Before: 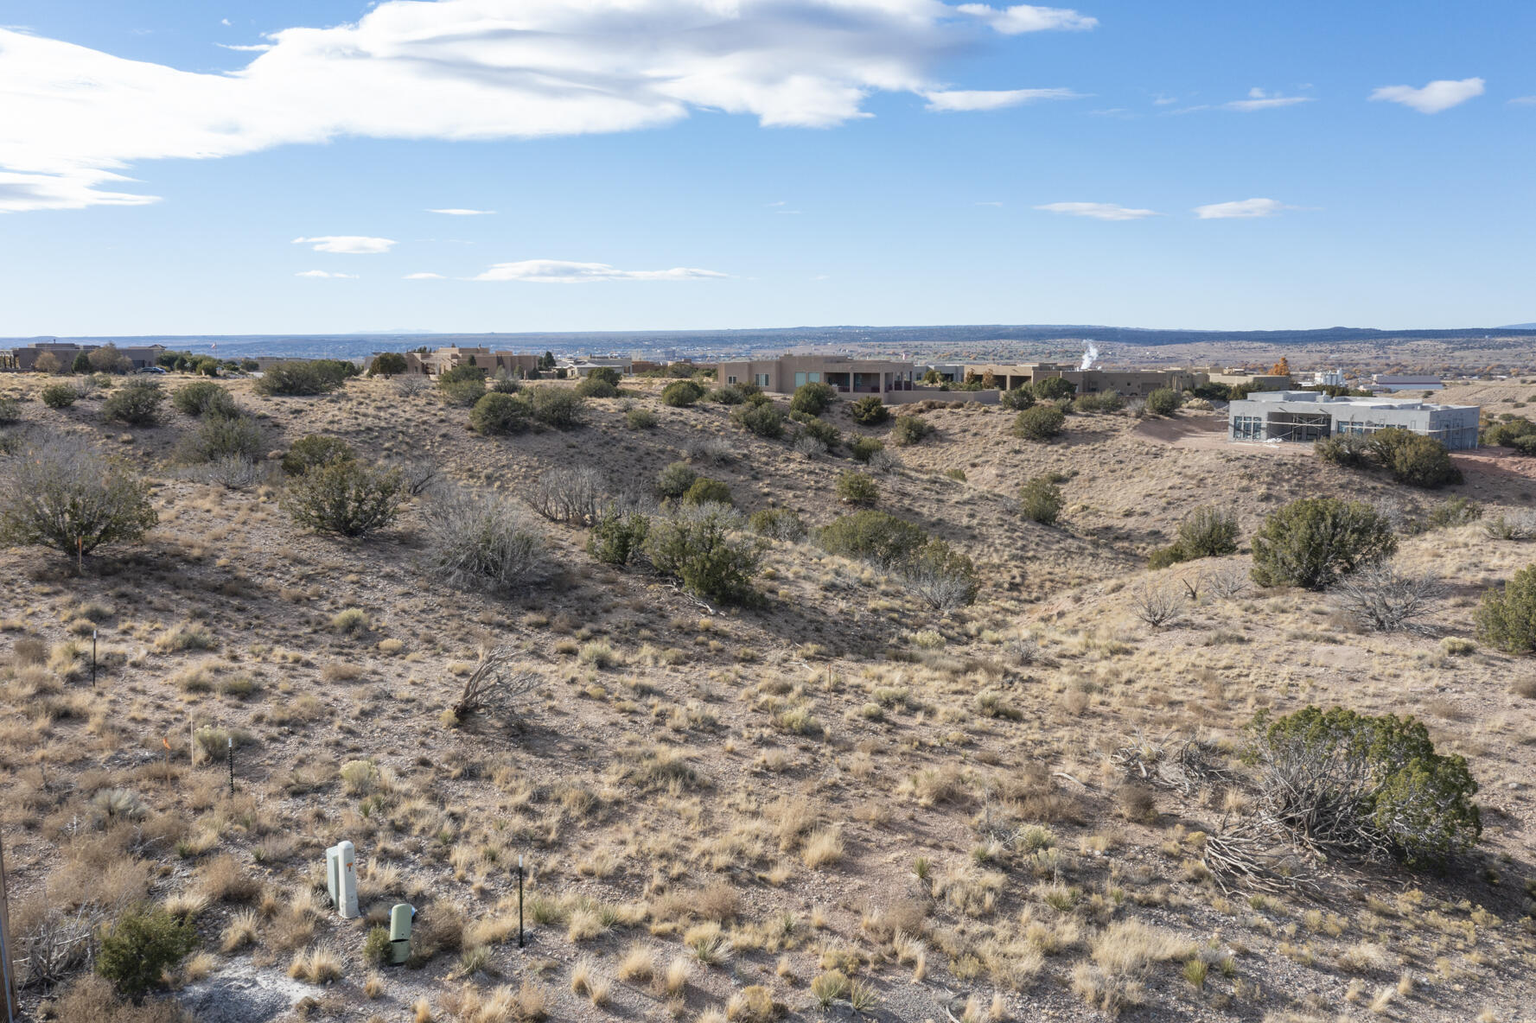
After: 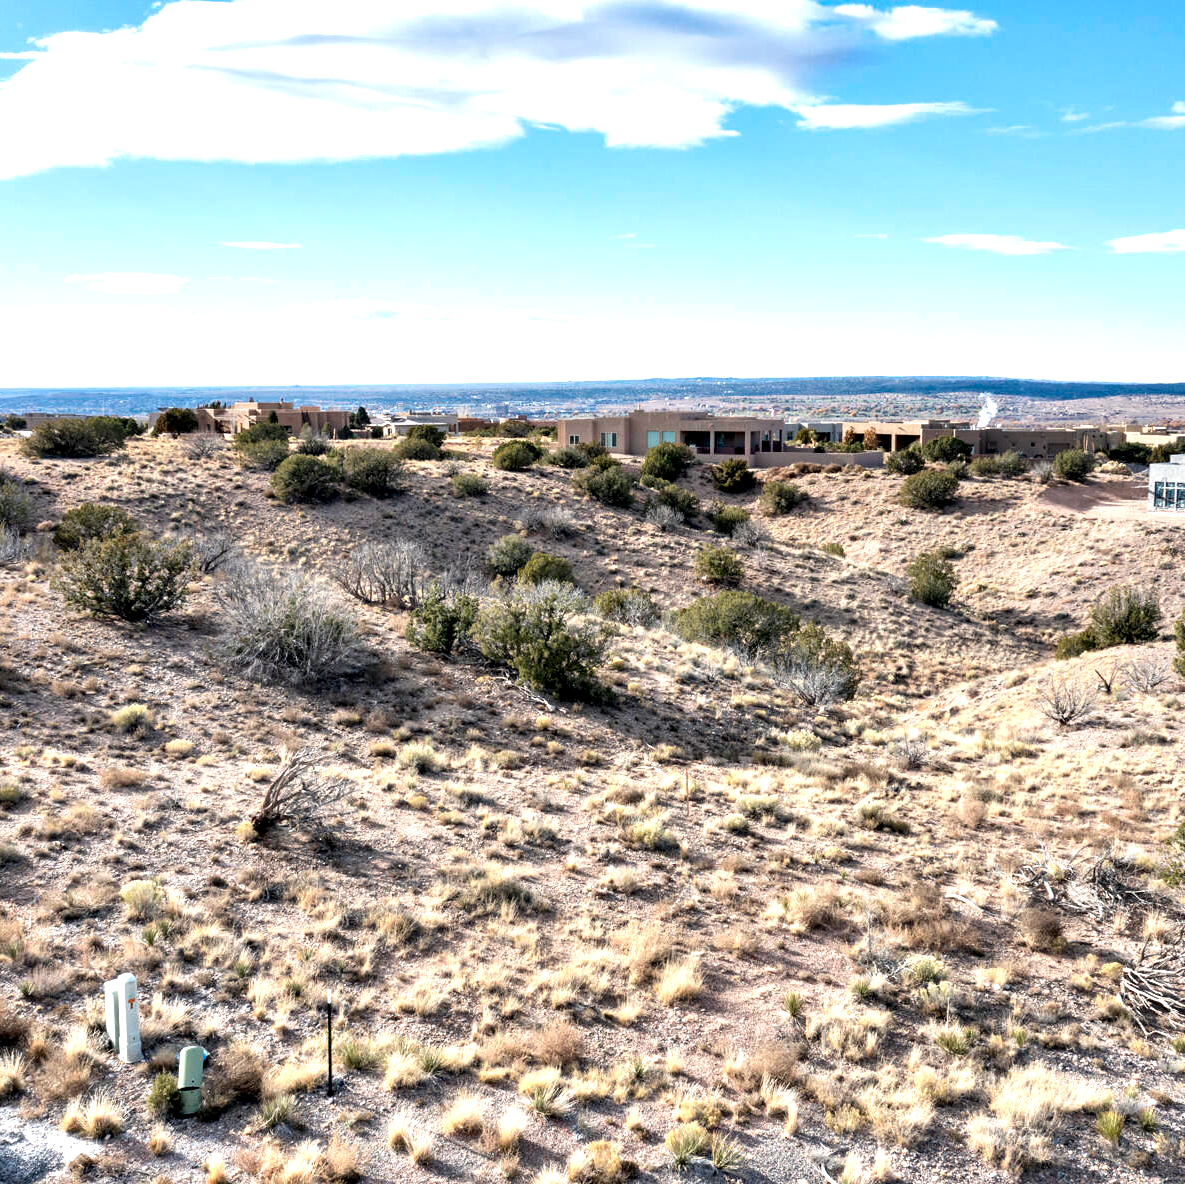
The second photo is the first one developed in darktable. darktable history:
contrast equalizer: octaves 7, y [[0.6 ×6], [0.55 ×6], [0 ×6], [0 ×6], [0 ×6]]
crop: left 15.365%, right 17.909%
exposure: exposure 0.925 EV, compensate exposure bias true, compensate highlight preservation false
